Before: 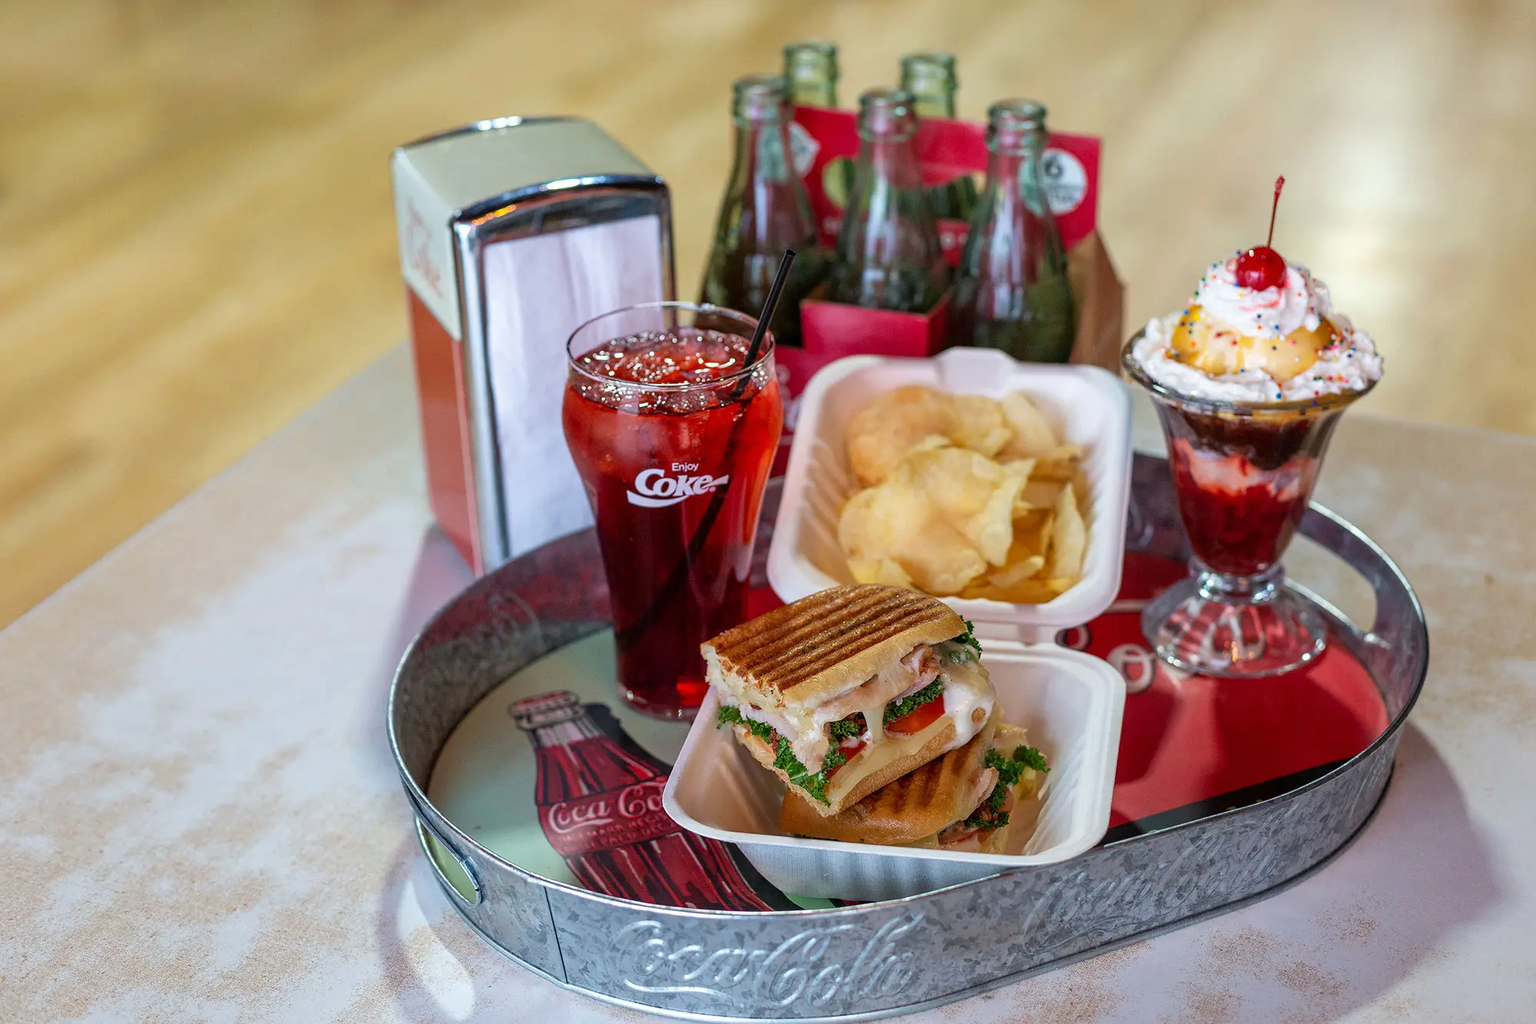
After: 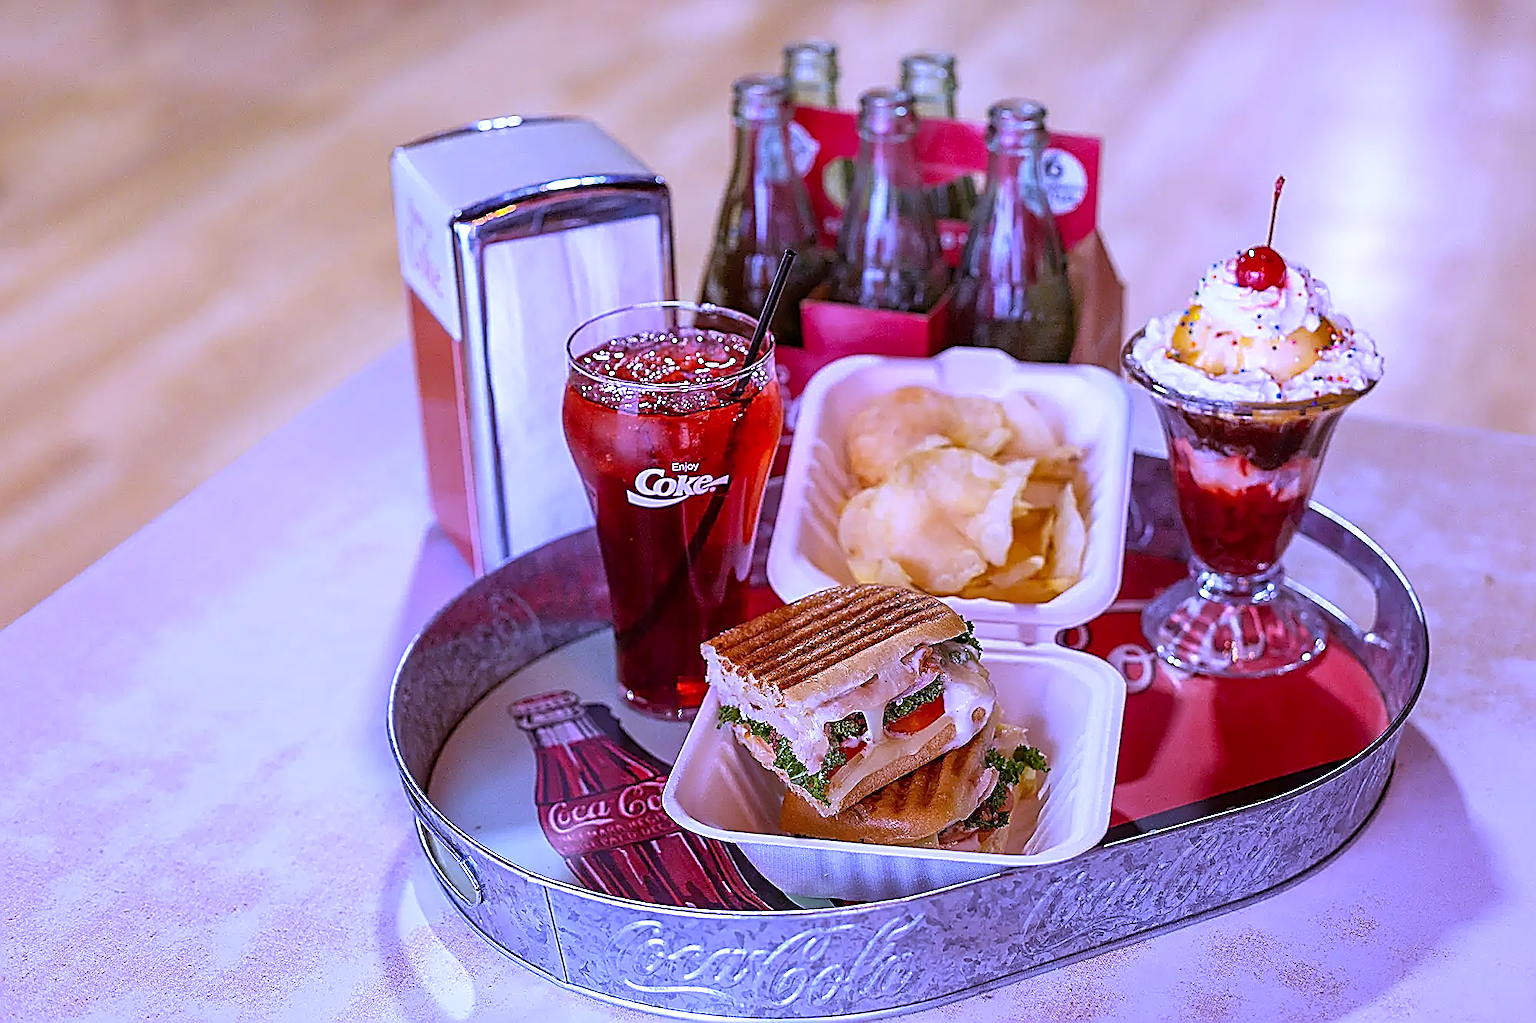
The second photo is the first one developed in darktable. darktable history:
sharpen: amount 2
white balance: red 0.98, blue 1.61
rgb levels: mode RGB, independent channels, levels [[0, 0.474, 1], [0, 0.5, 1], [0, 0.5, 1]]
